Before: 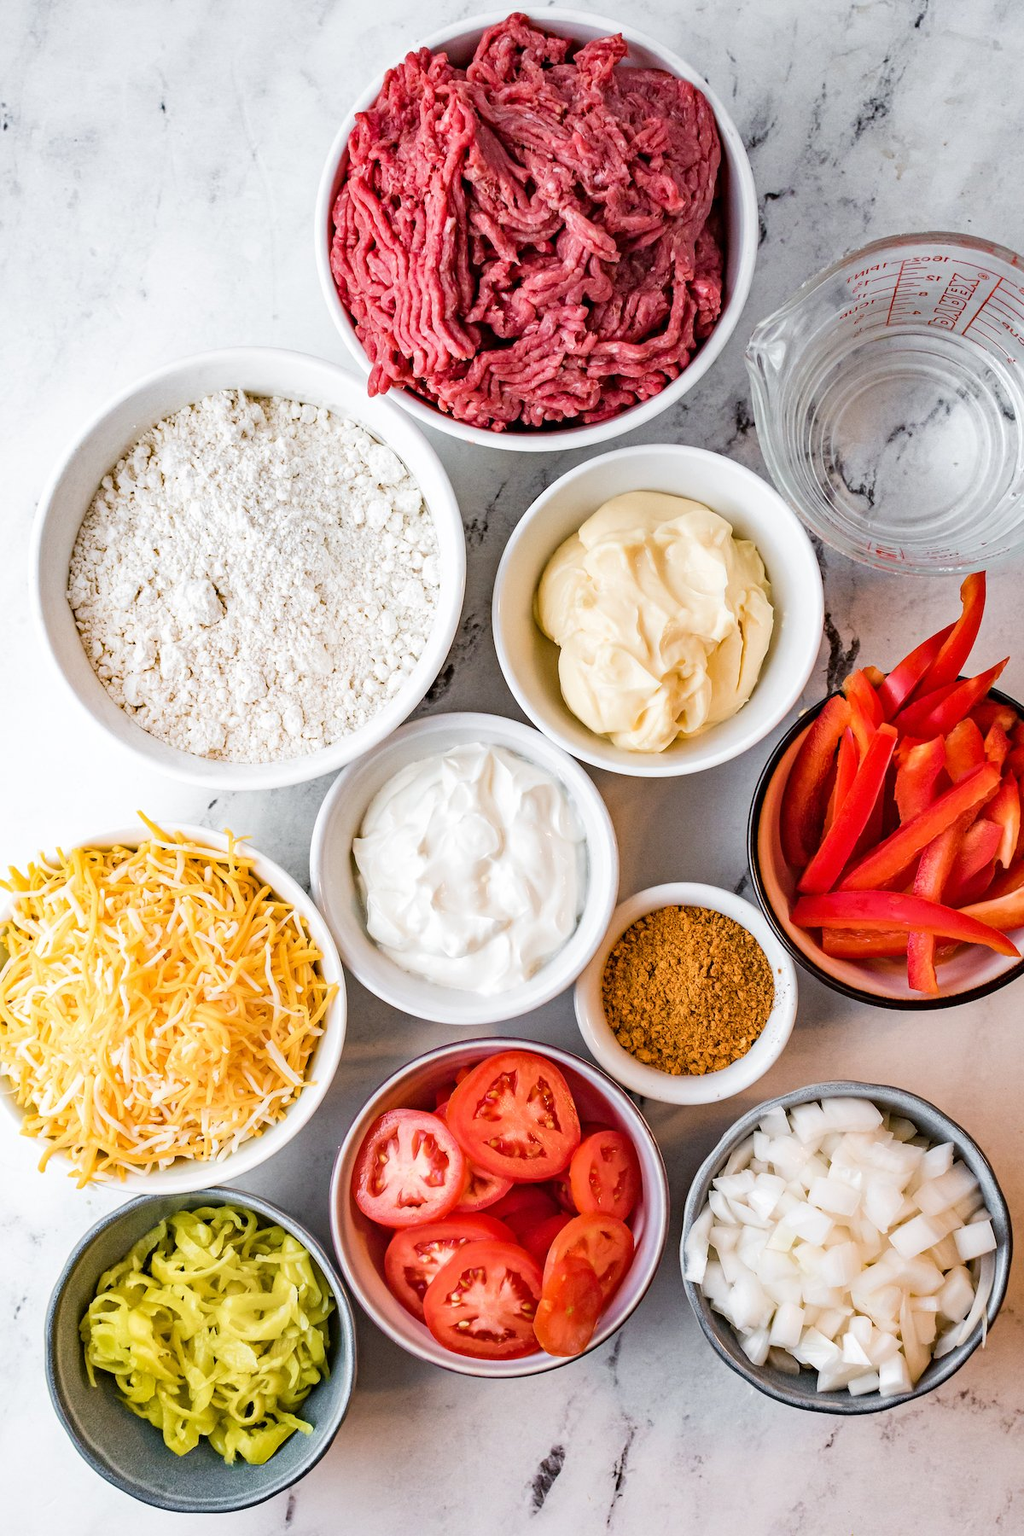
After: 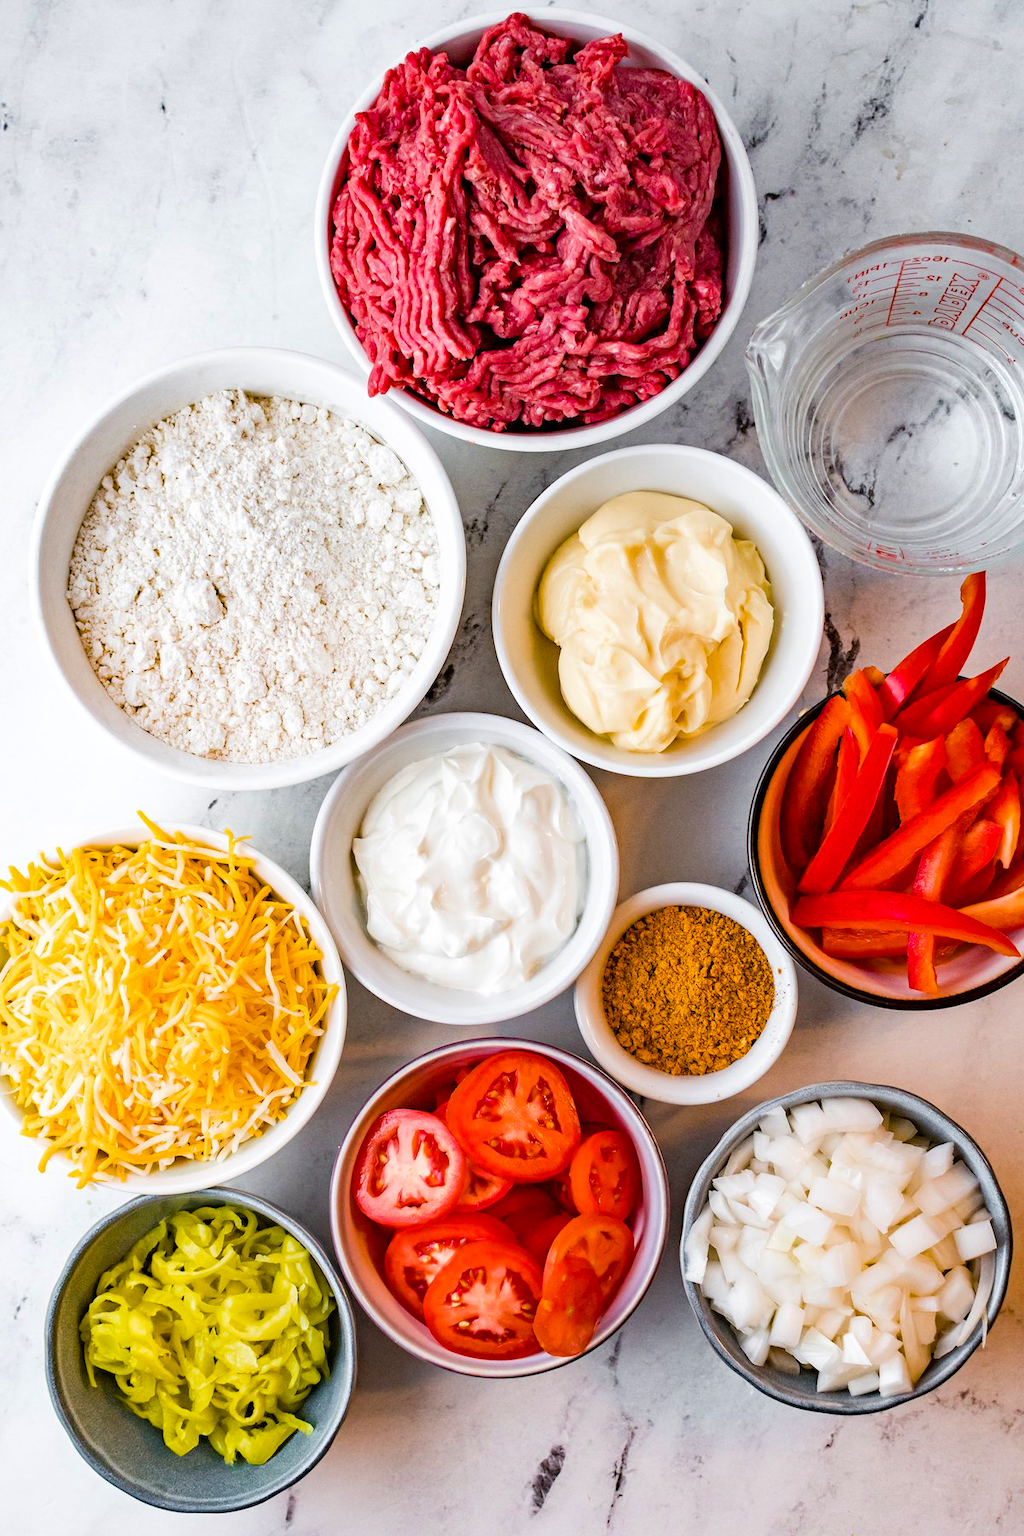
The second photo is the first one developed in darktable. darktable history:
color balance rgb: perceptual saturation grading › global saturation 30.745%
